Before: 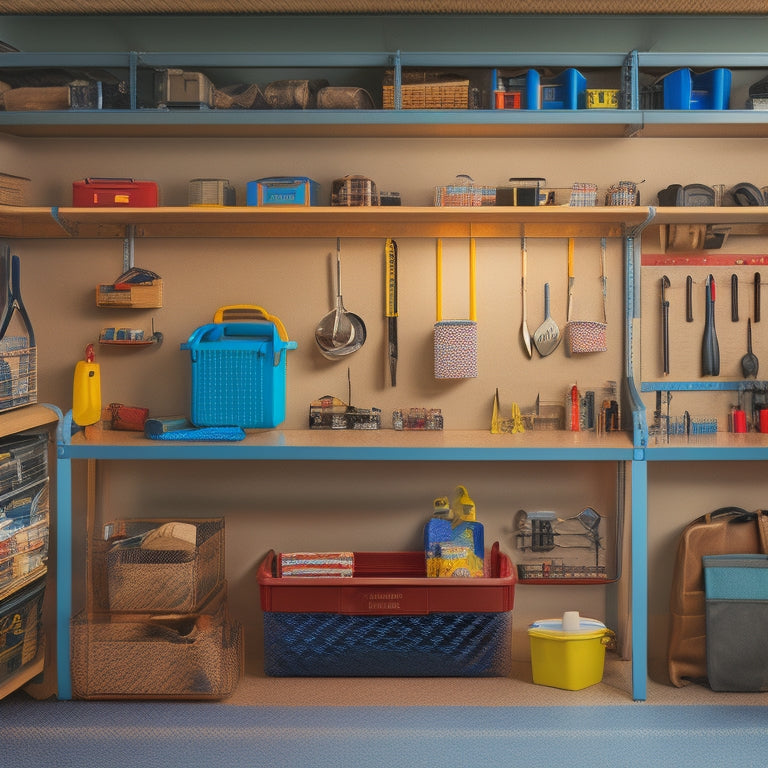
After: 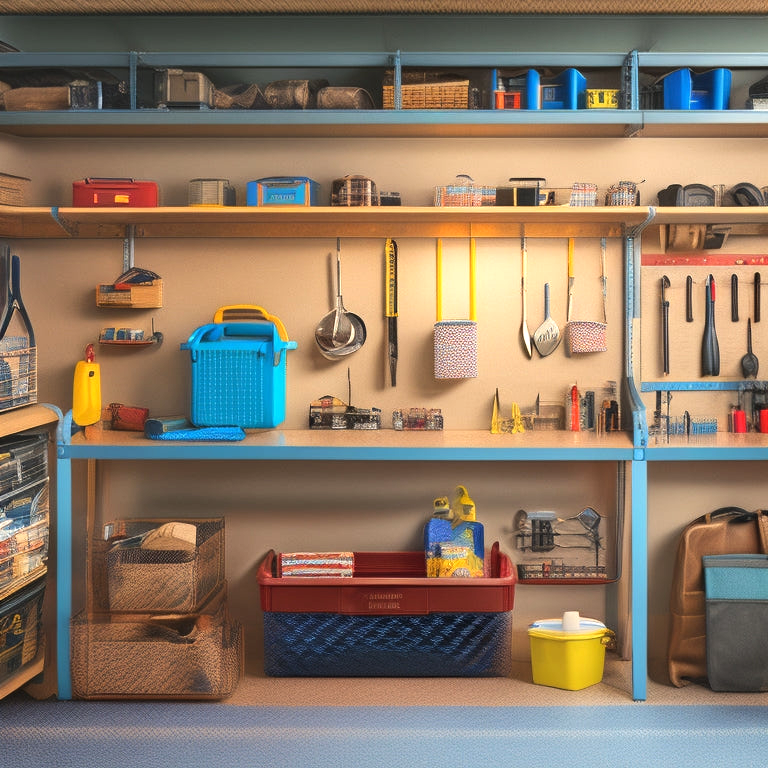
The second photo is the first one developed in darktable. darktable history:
tone equalizer: -8 EV -0.417 EV, -7 EV -0.389 EV, -6 EV -0.333 EV, -5 EV -0.222 EV, -3 EV 0.222 EV, -2 EV 0.333 EV, -1 EV 0.389 EV, +0 EV 0.417 EV, edges refinement/feathering 500, mask exposure compensation -1.57 EV, preserve details no
exposure: exposure 0.375 EV, compensate highlight preservation false
